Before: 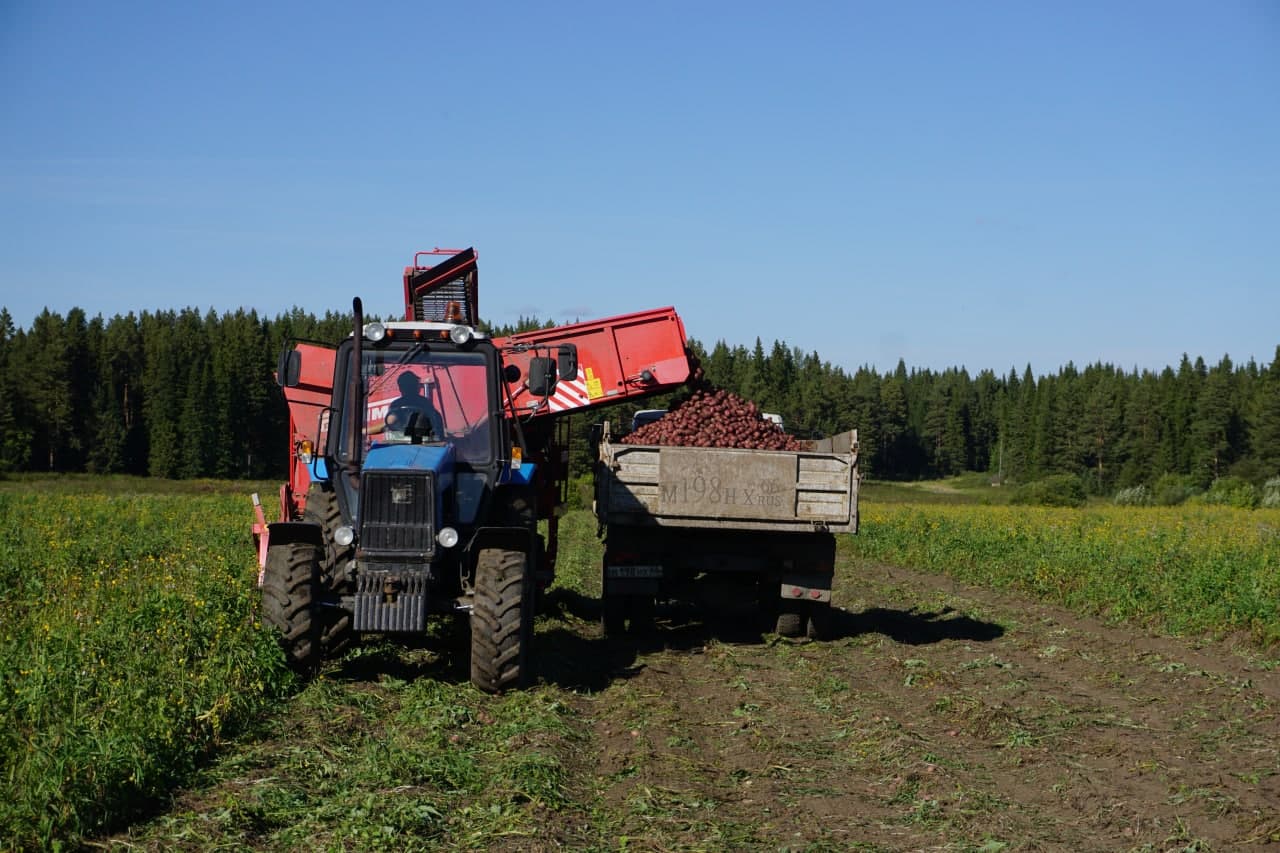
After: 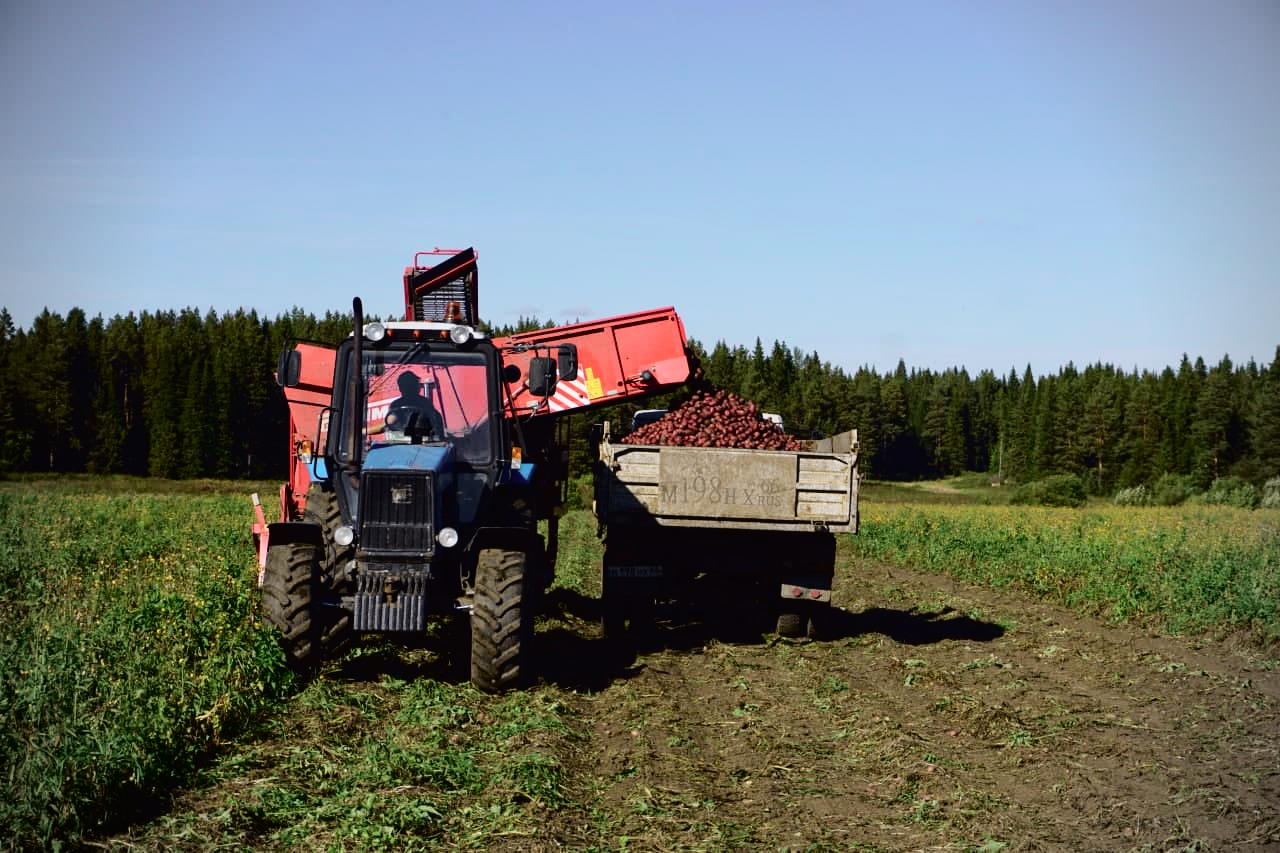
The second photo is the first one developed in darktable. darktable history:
contrast brightness saturation: saturation -0.05
tone curve: curves: ch0 [(0, 0.011) (0.053, 0.026) (0.174, 0.115) (0.398, 0.444) (0.673, 0.775) (0.829, 0.906) (0.991, 0.981)]; ch1 [(0, 0) (0.264, 0.22) (0.407, 0.373) (0.463, 0.457) (0.492, 0.501) (0.512, 0.513) (0.54, 0.543) (0.585, 0.617) (0.659, 0.686) (0.78, 0.8) (1, 1)]; ch2 [(0, 0) (0.438, 0.449) (0.473, 0.469) (0.503, 0.5) (0.523, 0.534) (0.562, 0.591) (0.612, 0.627) (0.701, 0.707) (1, 1)], color space Lab, independent channels, preserve colors none
vignetting: on, module defaults
